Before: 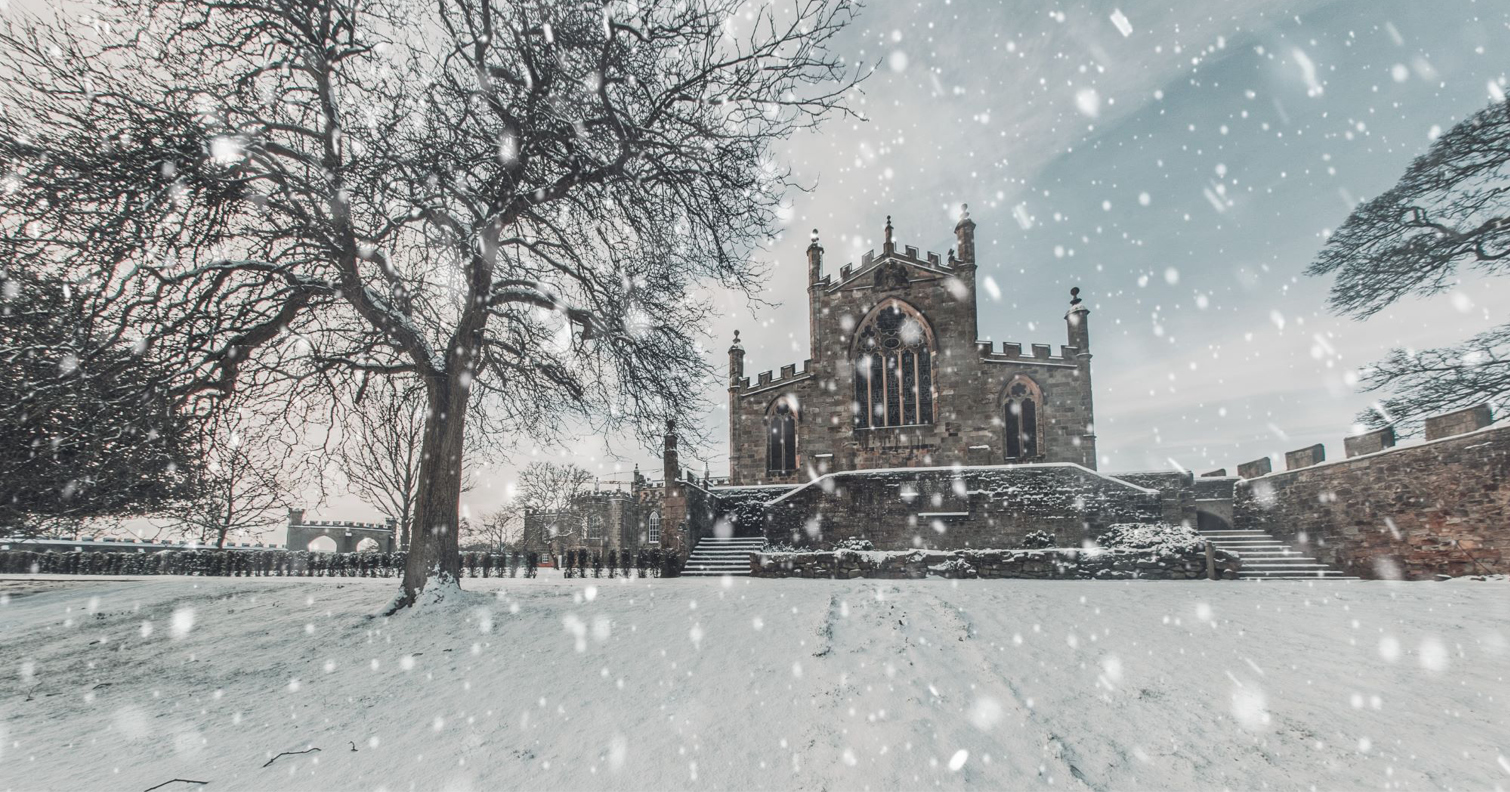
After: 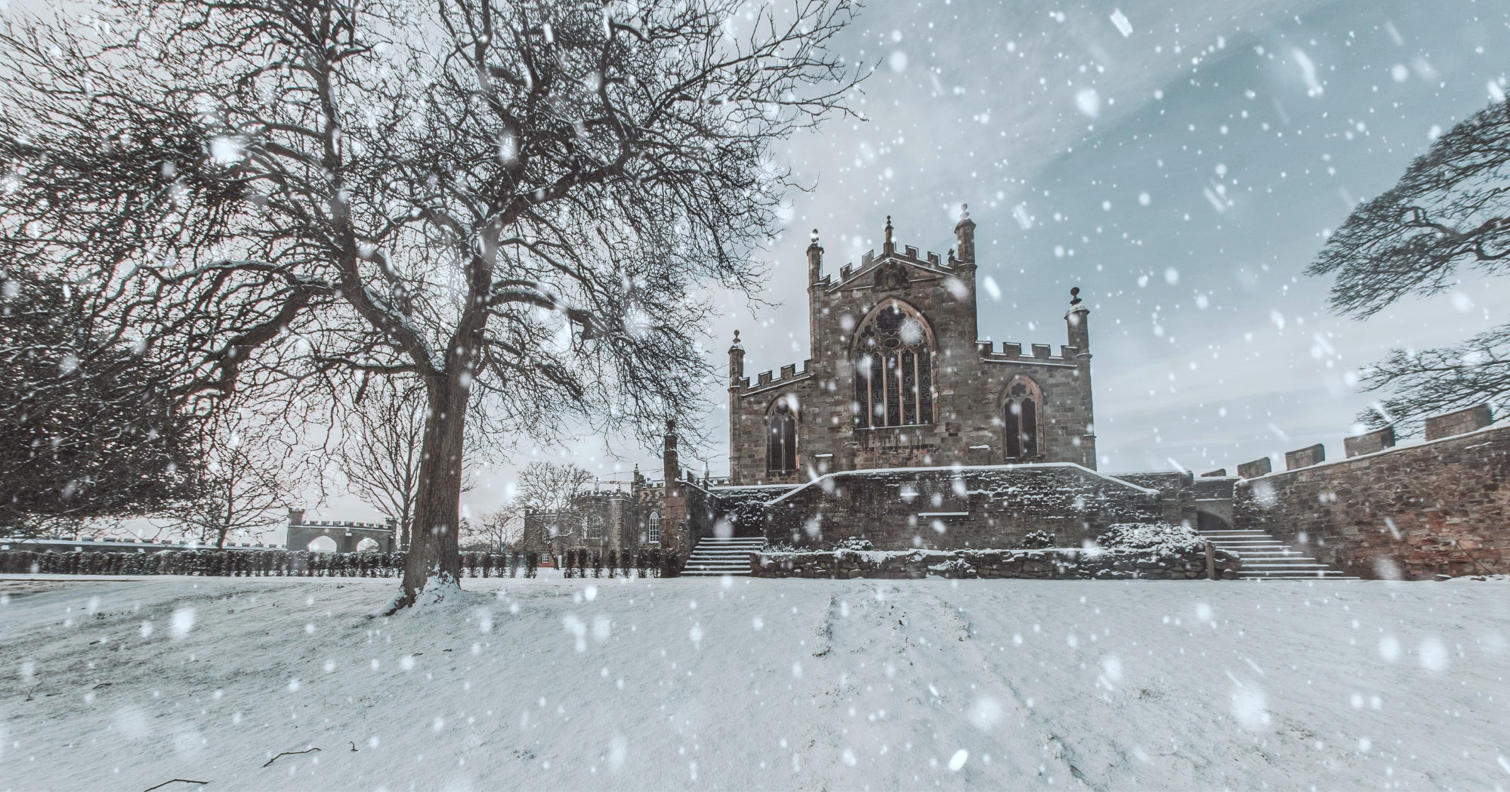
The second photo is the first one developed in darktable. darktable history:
color correction: highlights a* -3.17, highlights b* -6.98, shadows a* 3.18, shadows b* 5.49
